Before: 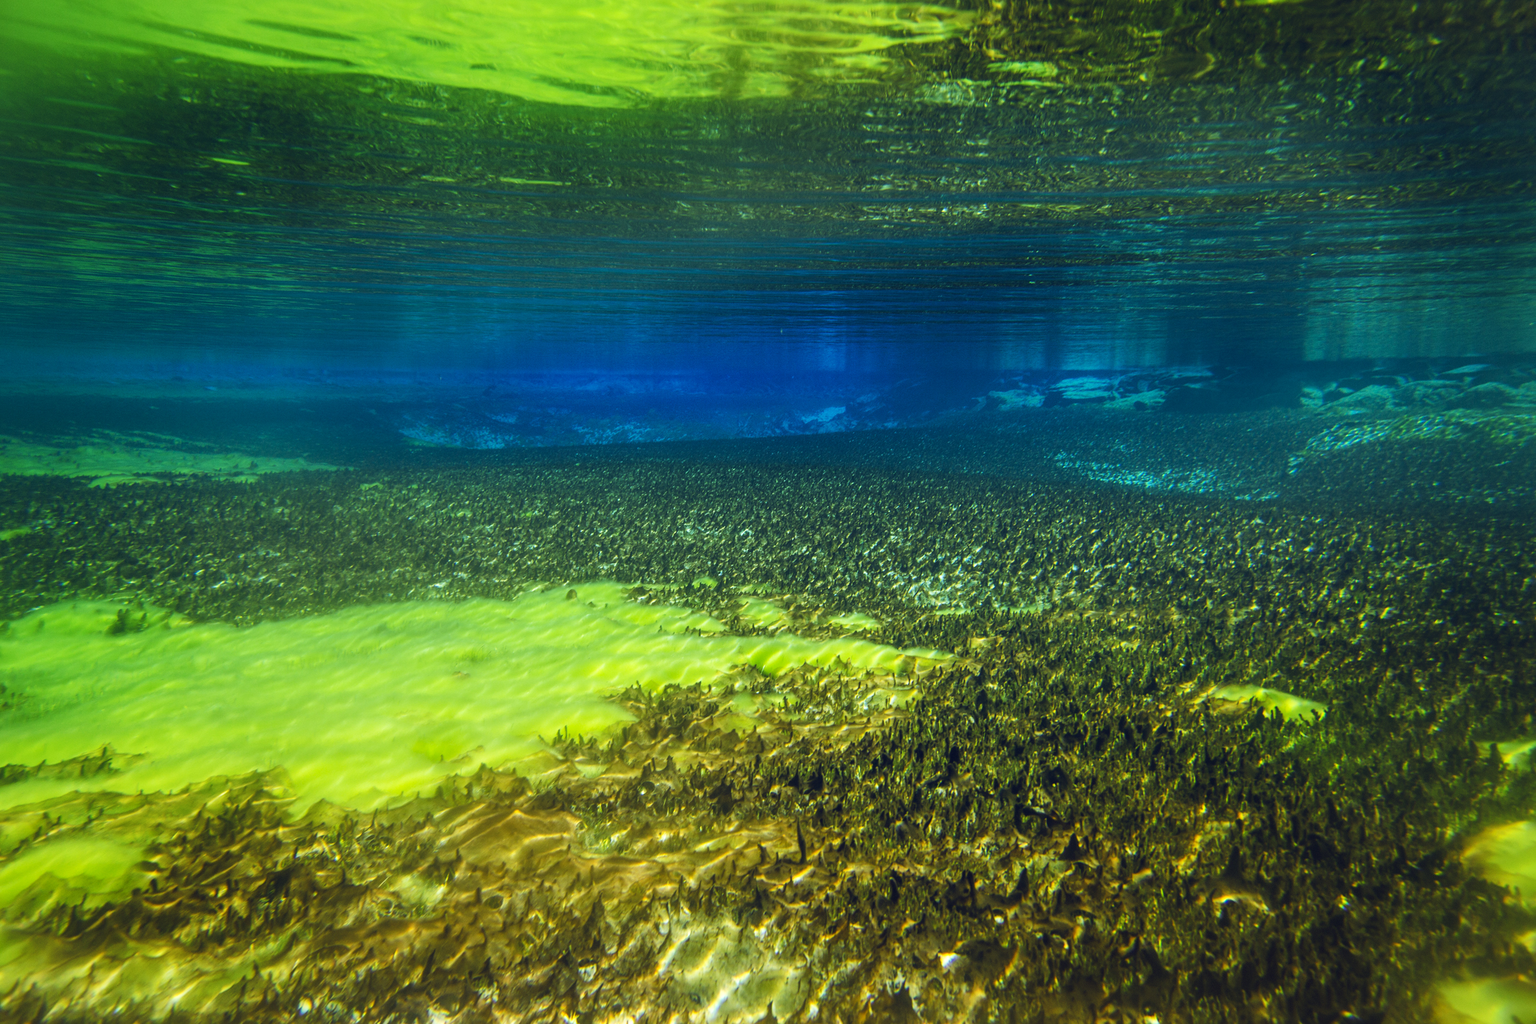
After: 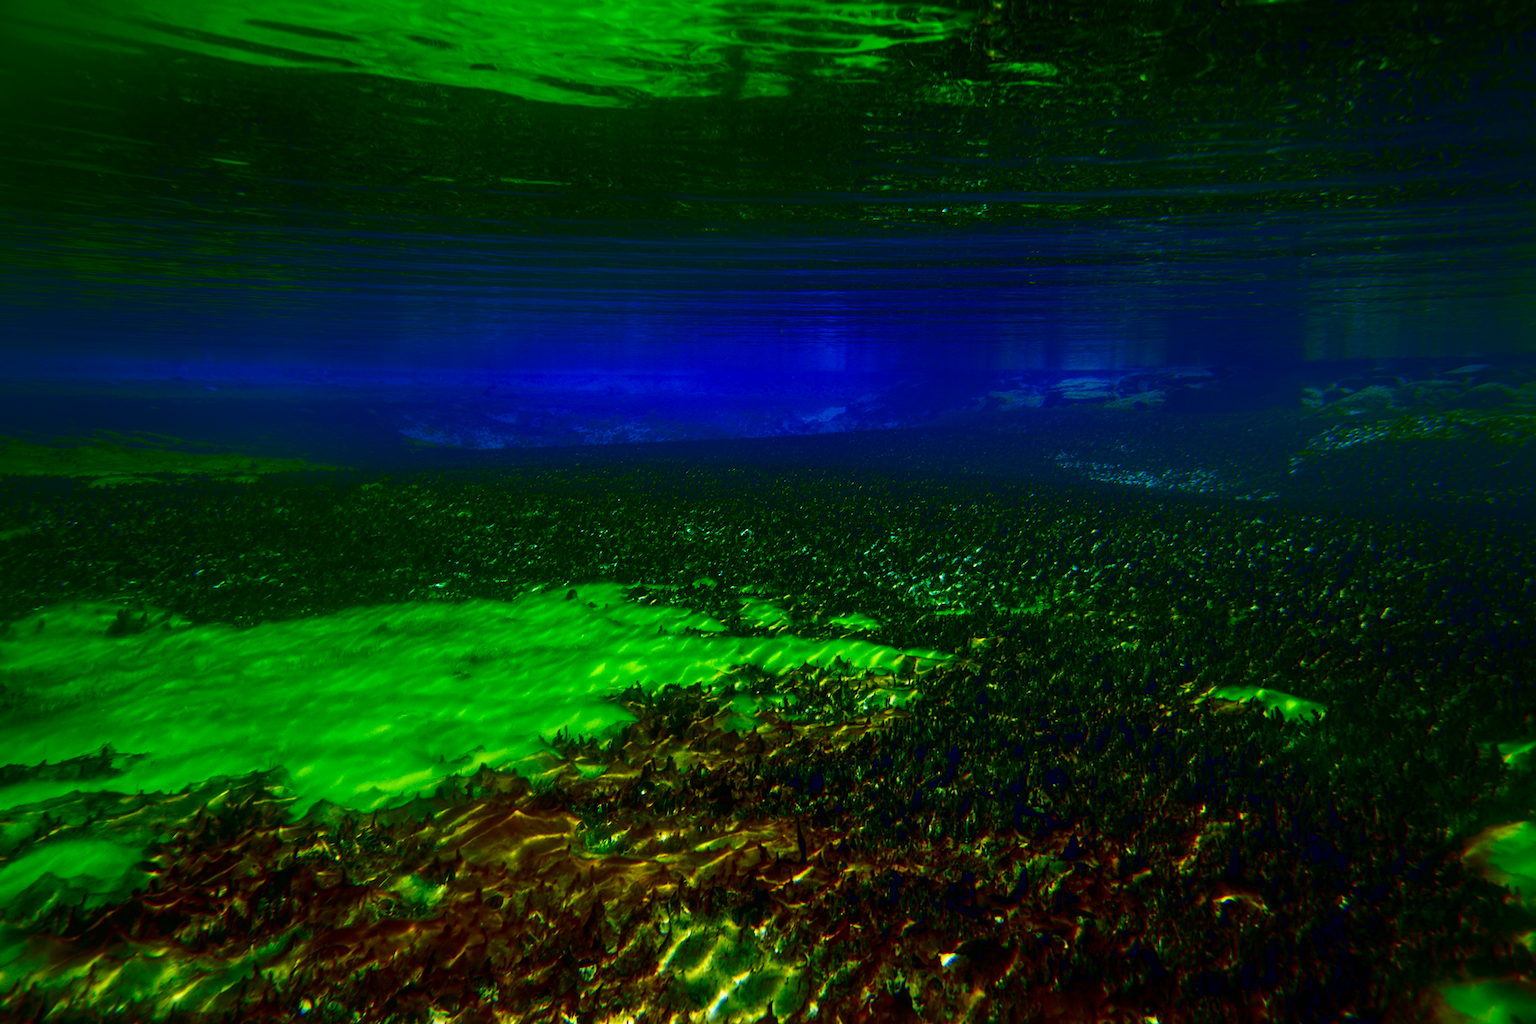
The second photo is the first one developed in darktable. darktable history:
local contrast: mode bilateral grid, contrast 20, coarseness 51, detail 120%, midtone range 0.2
contrast brightness saturation: brightness -0.995, saturation 0.99
